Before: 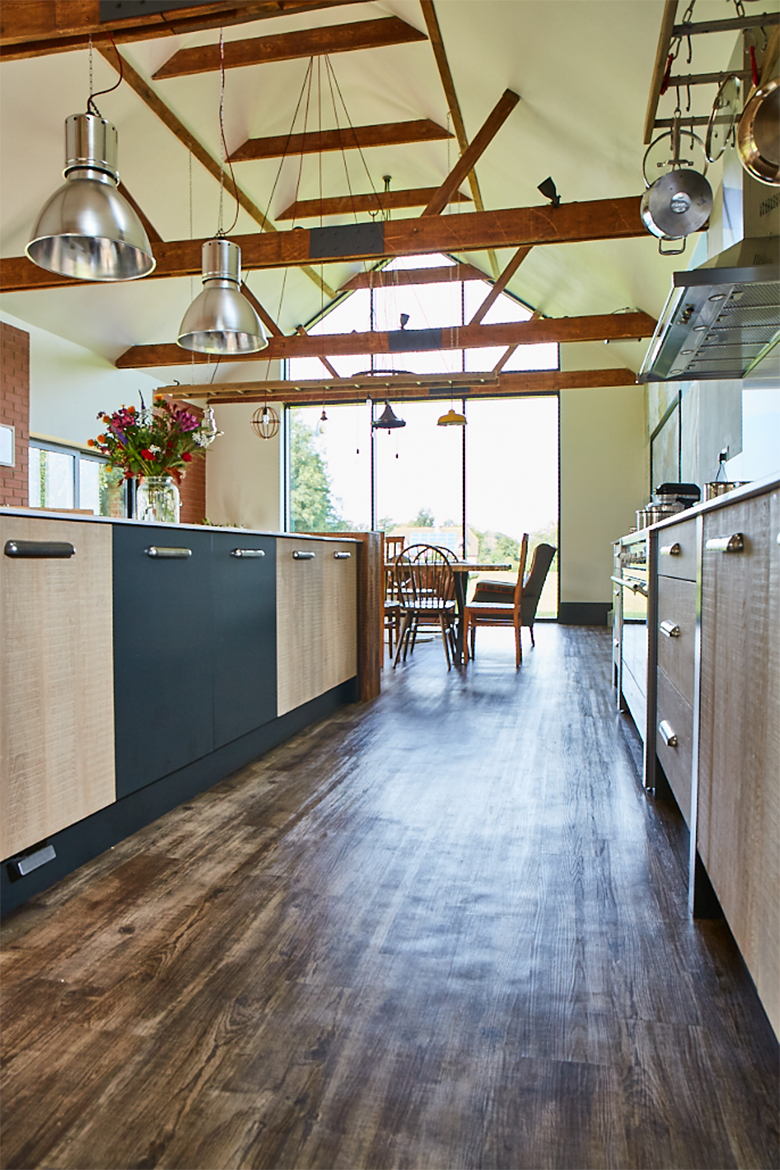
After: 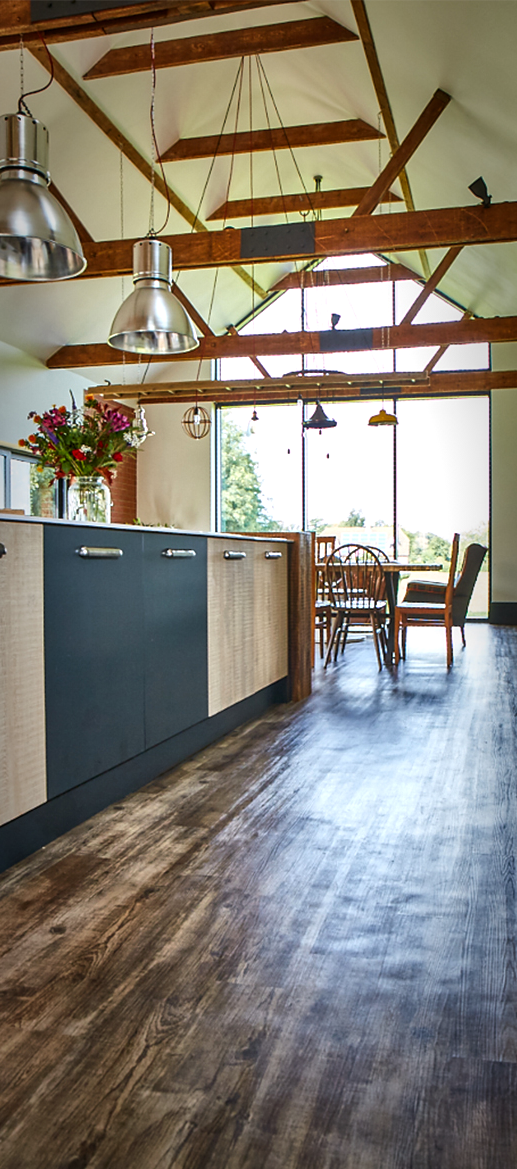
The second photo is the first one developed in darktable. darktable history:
vignetting: fall-off start 66.41%, fall-off radius 39.8%, saturation -0.003, automatic ratio true, width/height ratio 0.672
crop and rotate: left 8.876%, right 24.719%
local contrast: on, module defaults
shadows and highlights: shadows 43.65, white point adjustment -1.51, soften with gaussian
exposure: exposure 0.298 EV, compensate exposure bias true, compensate highlight preservation false
